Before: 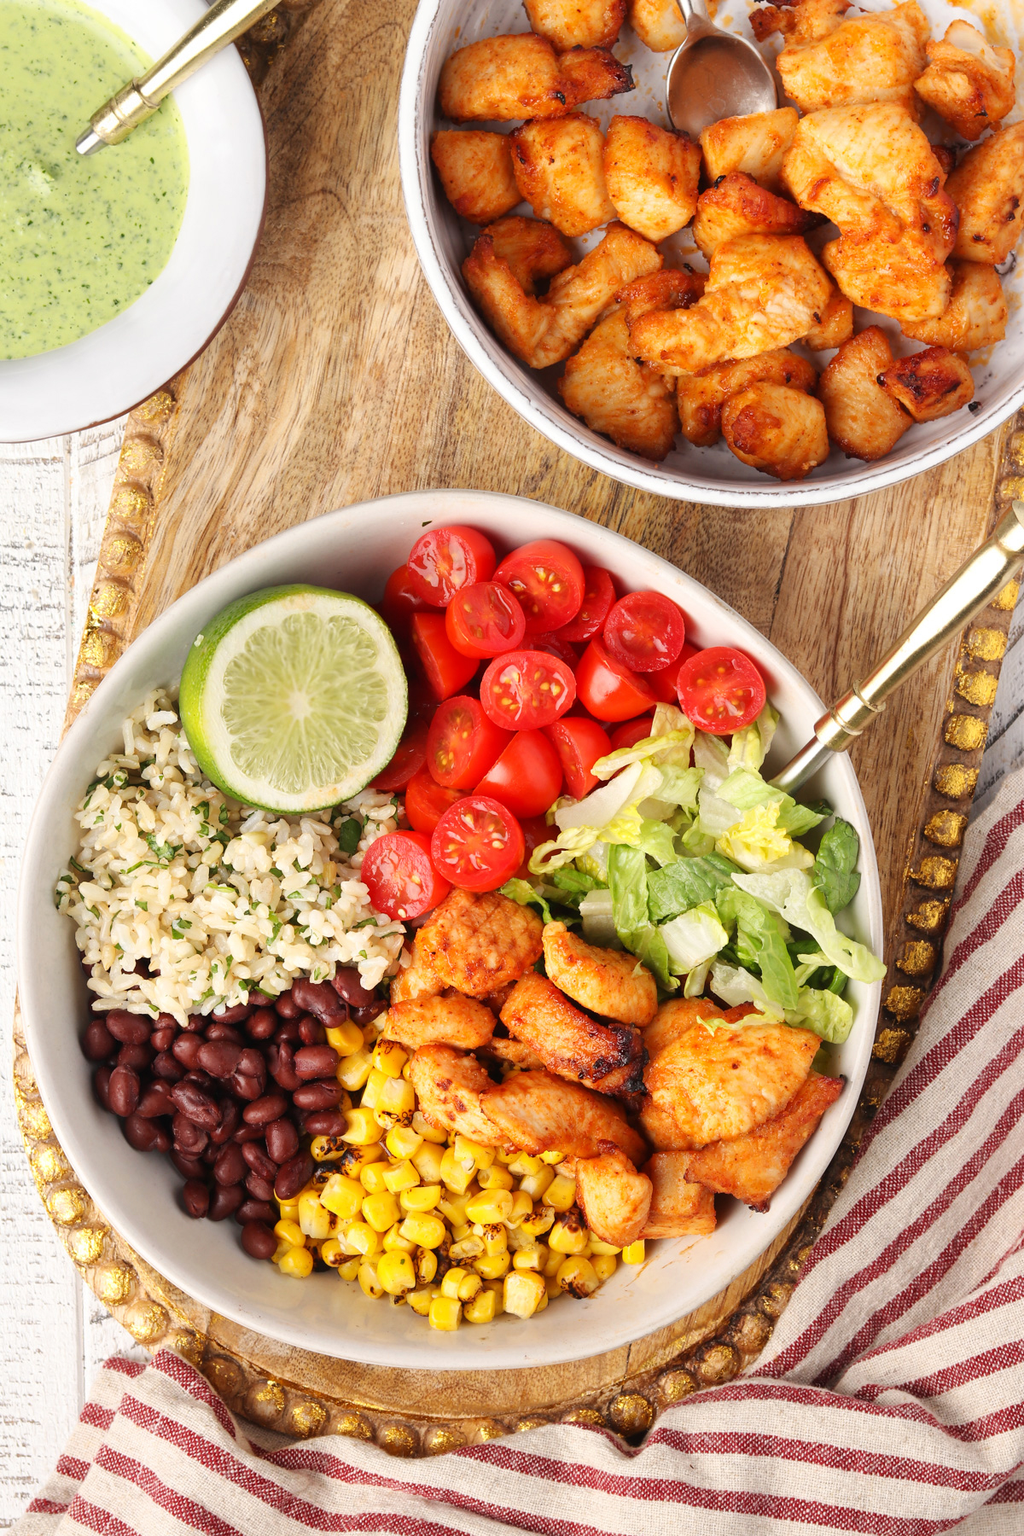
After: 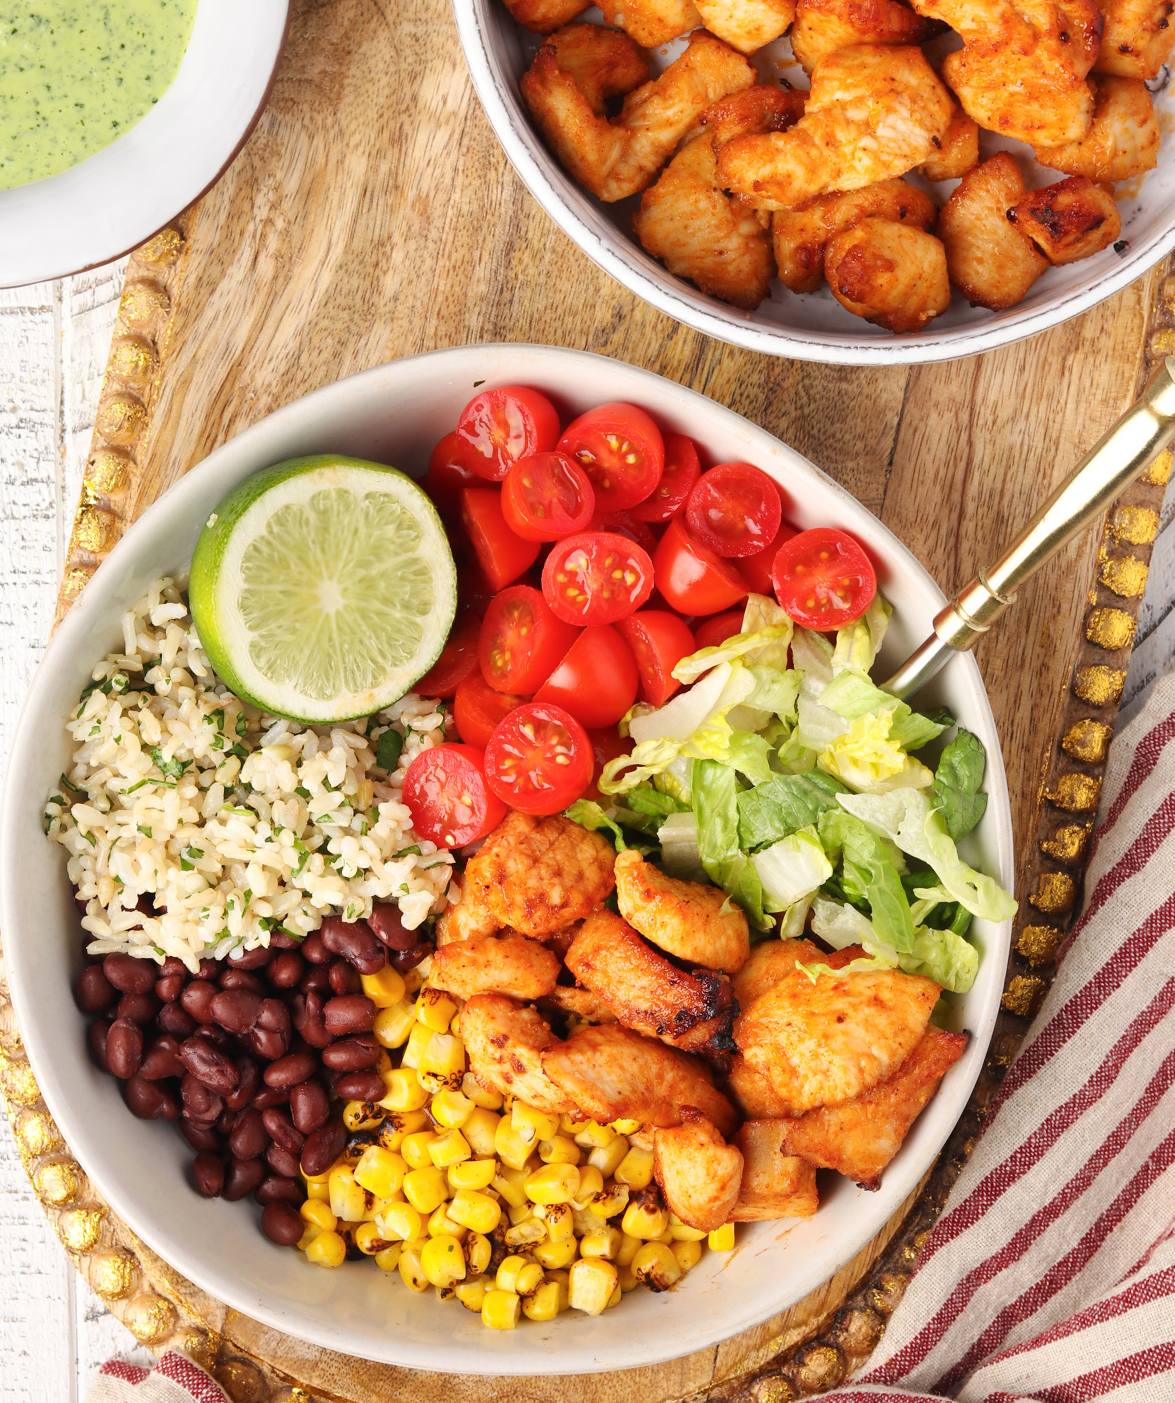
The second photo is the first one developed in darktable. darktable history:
crop and rotate: left 1.814%, top 12.818%, right 0.25%, bottom 9.225%
color balance rgb: global vibrance 10%
